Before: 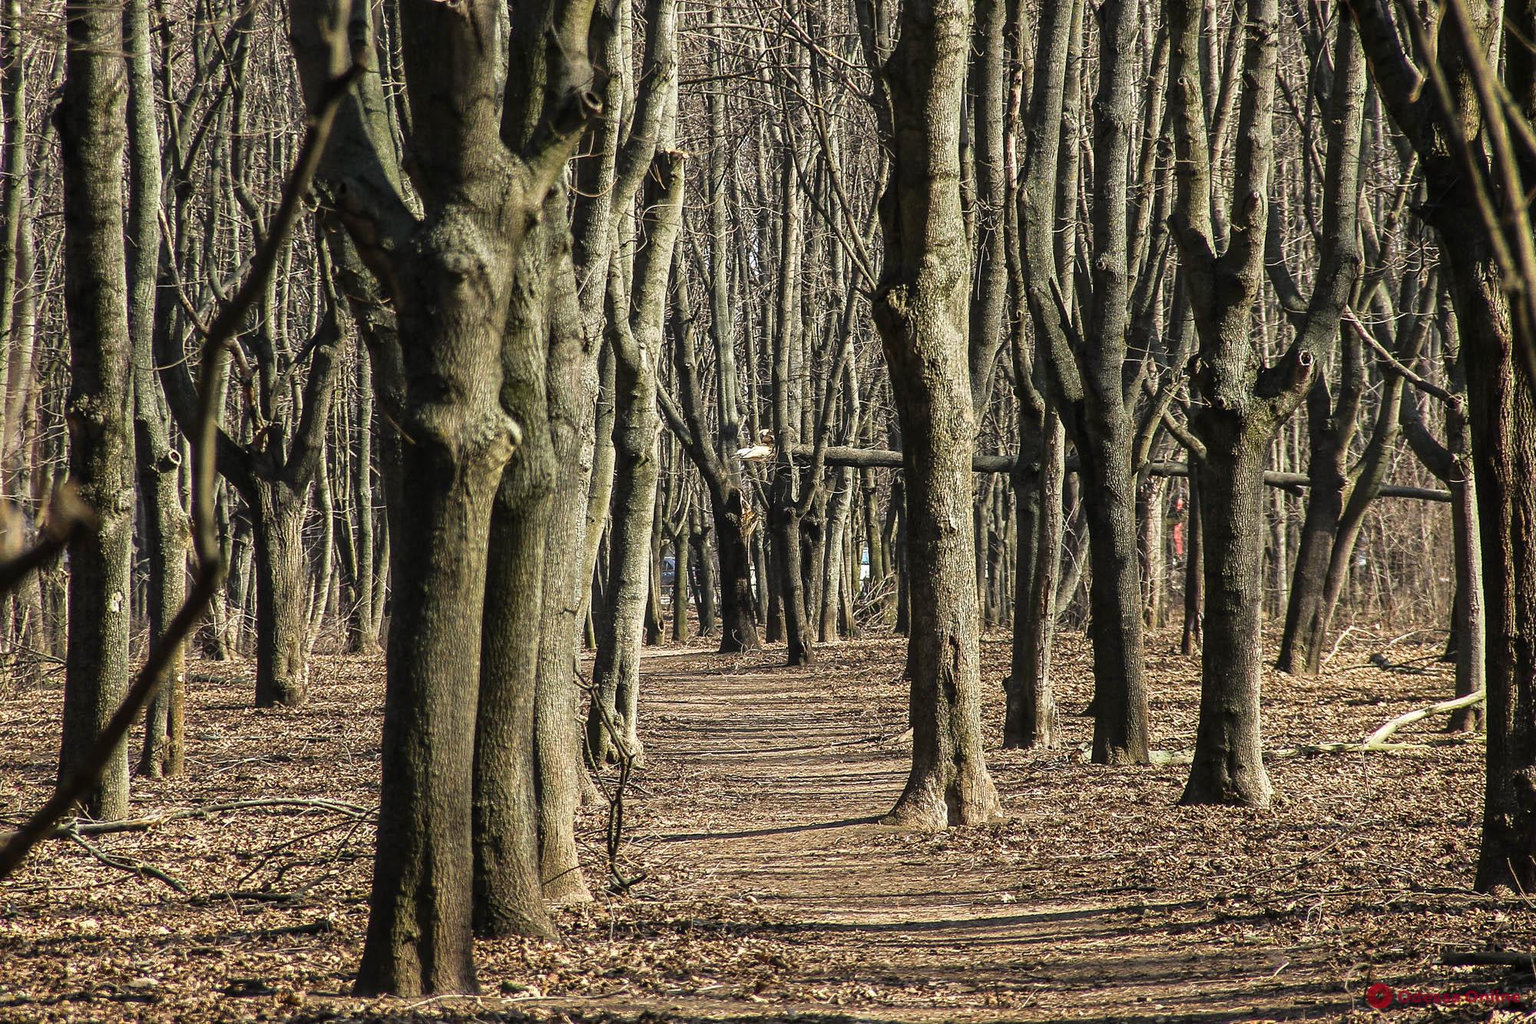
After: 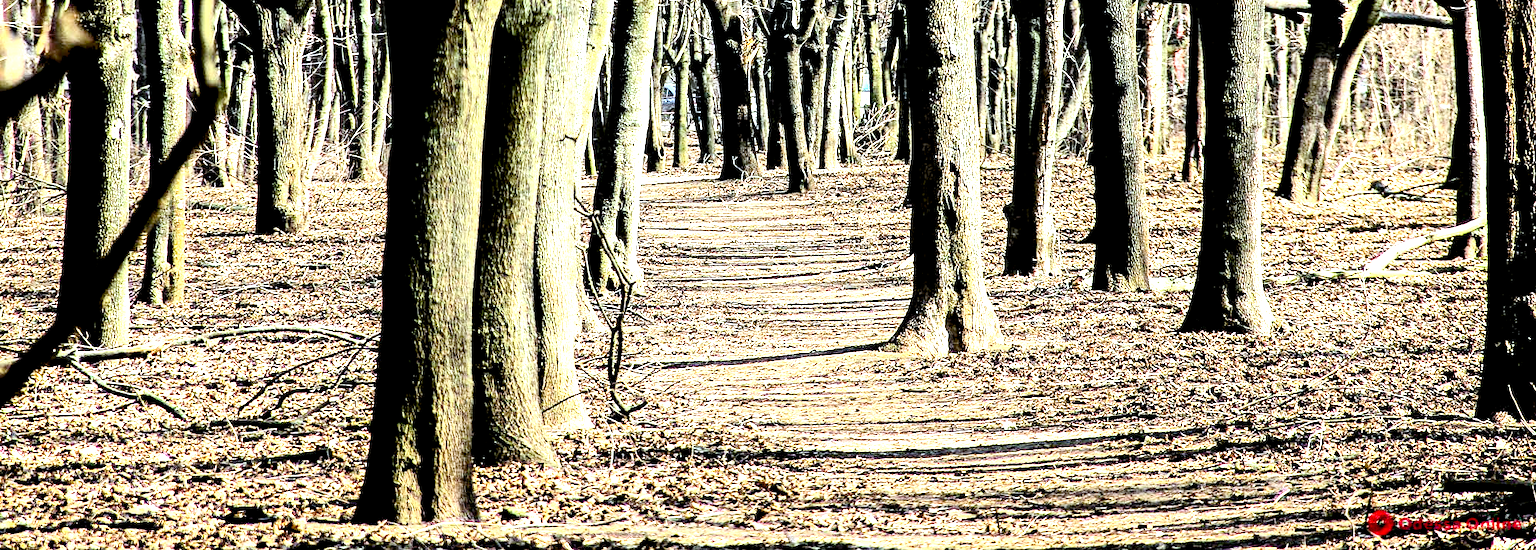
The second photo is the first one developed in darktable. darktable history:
crop and rotate: top 46.237%
exposure: black level correction 0.016, exposure 1.774 EV, compensate highlight preservation false
color calibration: illuminant Planckian (black body), x 0.368, y 0.361, temperature 4275.92 K
contrast brightness saturation: contrast 0.28
levels: levels [0.073, 0.497, 0.972]
